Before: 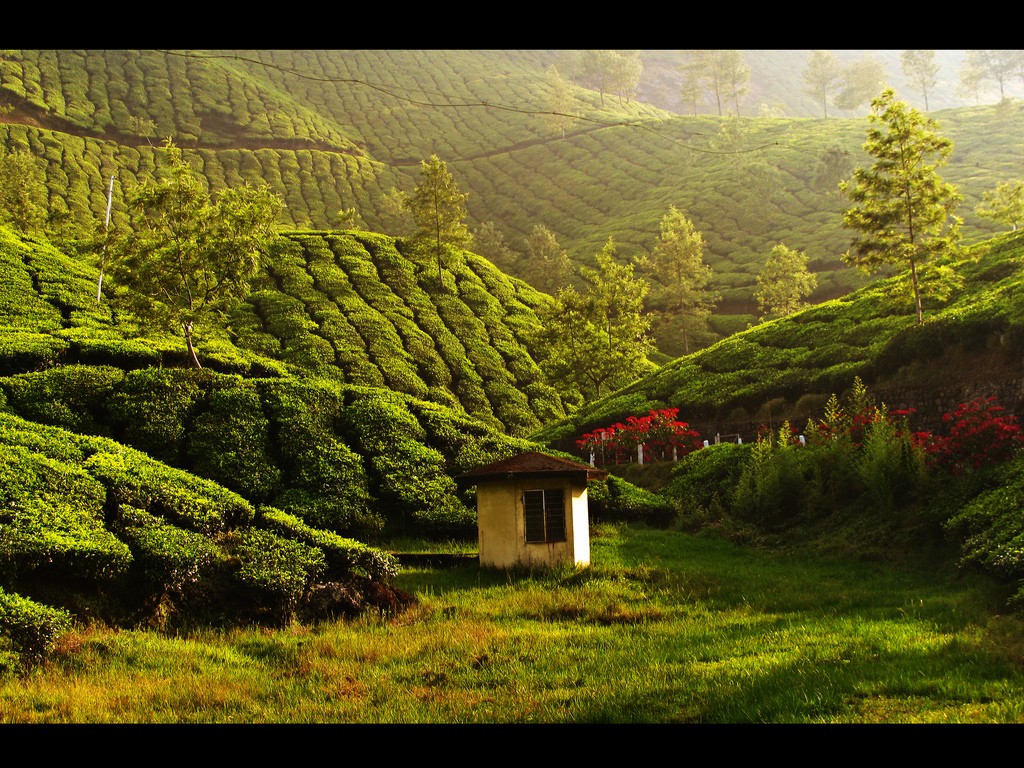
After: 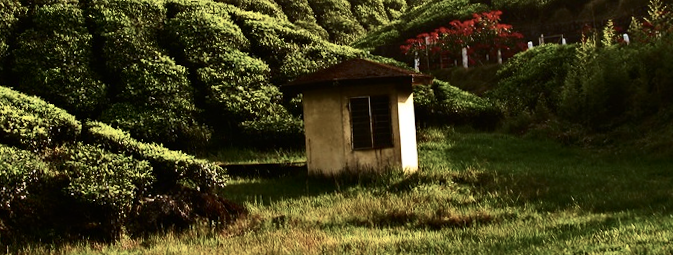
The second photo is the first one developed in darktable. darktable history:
rotate and perspective: rotation -1.75°, automatic cropping off
crop: left 18.091%, top 51.13%, right 17.525%, bottom 16.85%
contrast brightness saturation: contrast 0.25, saturation -0.31
